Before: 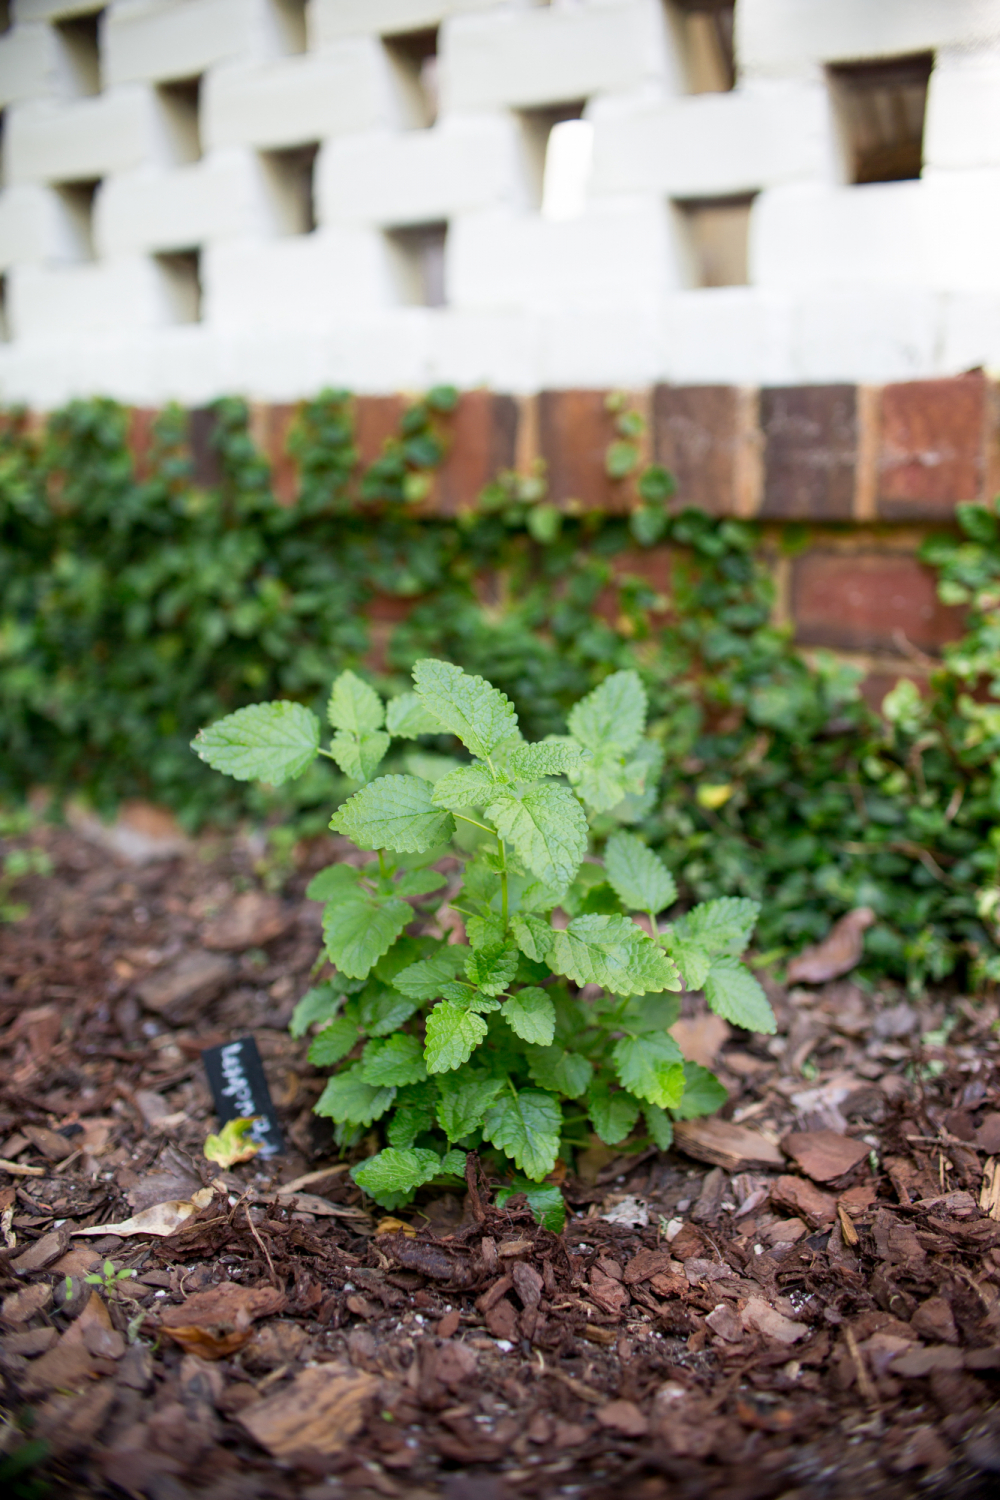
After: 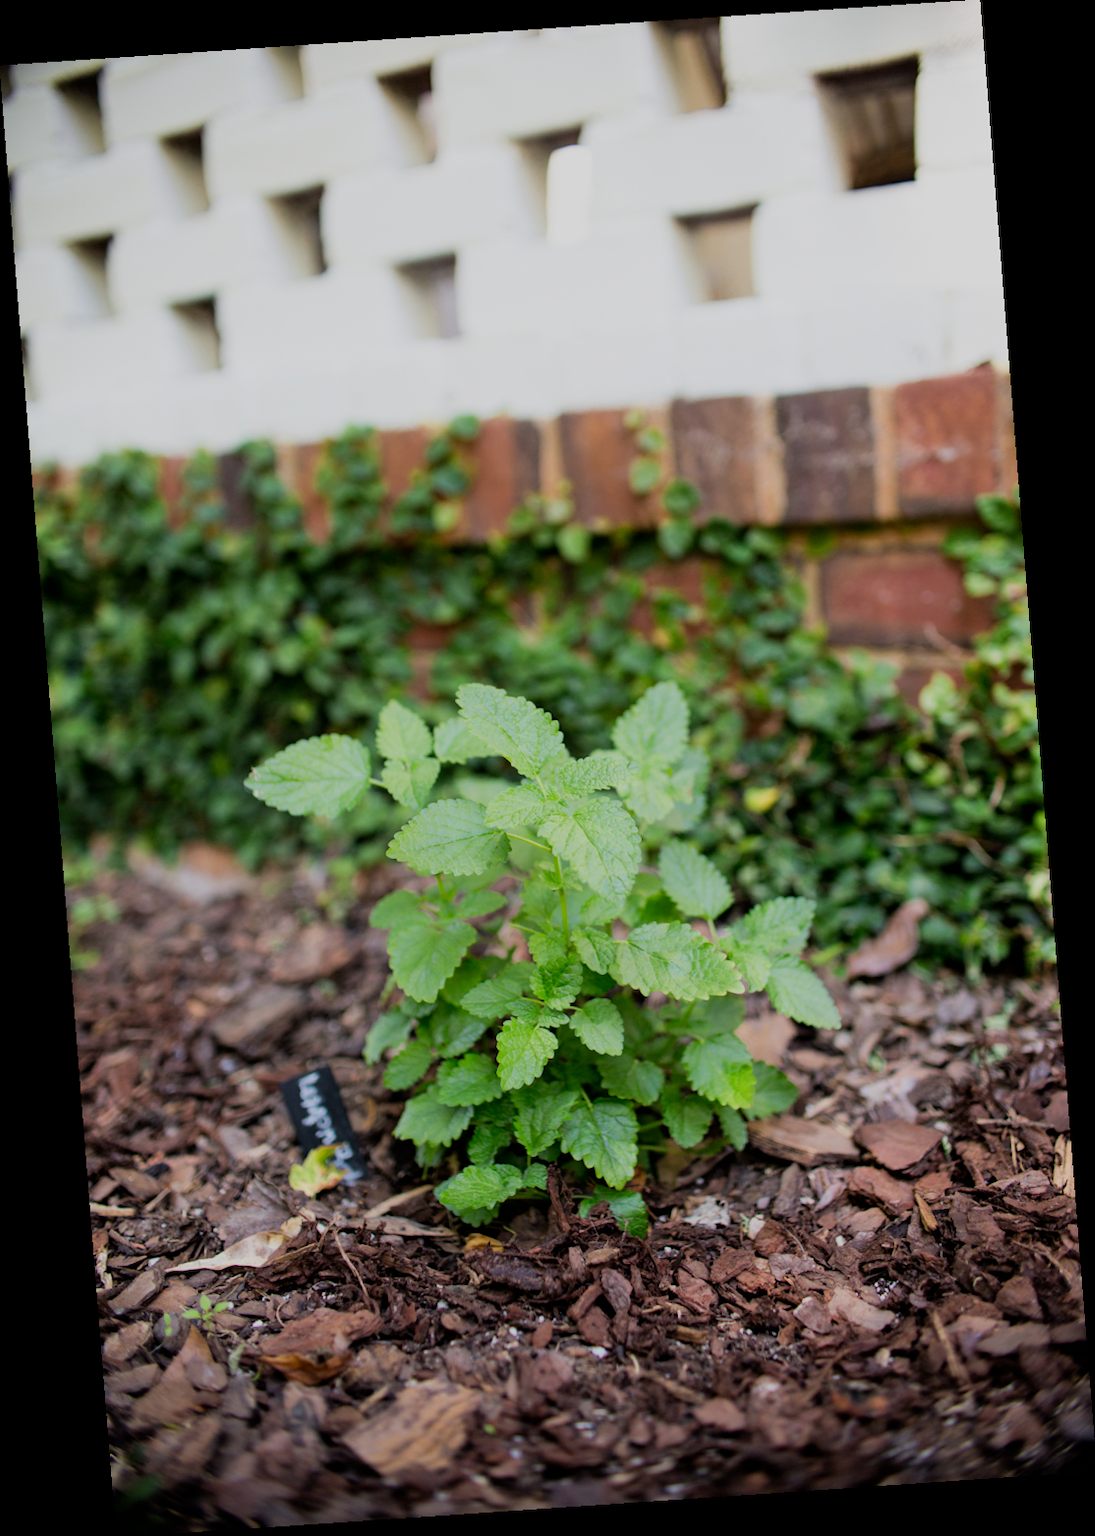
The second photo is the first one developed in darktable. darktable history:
rotate and perspective: rotation -4.2°, shear 0.006, automatic cropping off
filmic rgb: black relative exposure -7.65 EV, white relative exposure 4.56 EV, hardness 3.61, contrast 1.05
